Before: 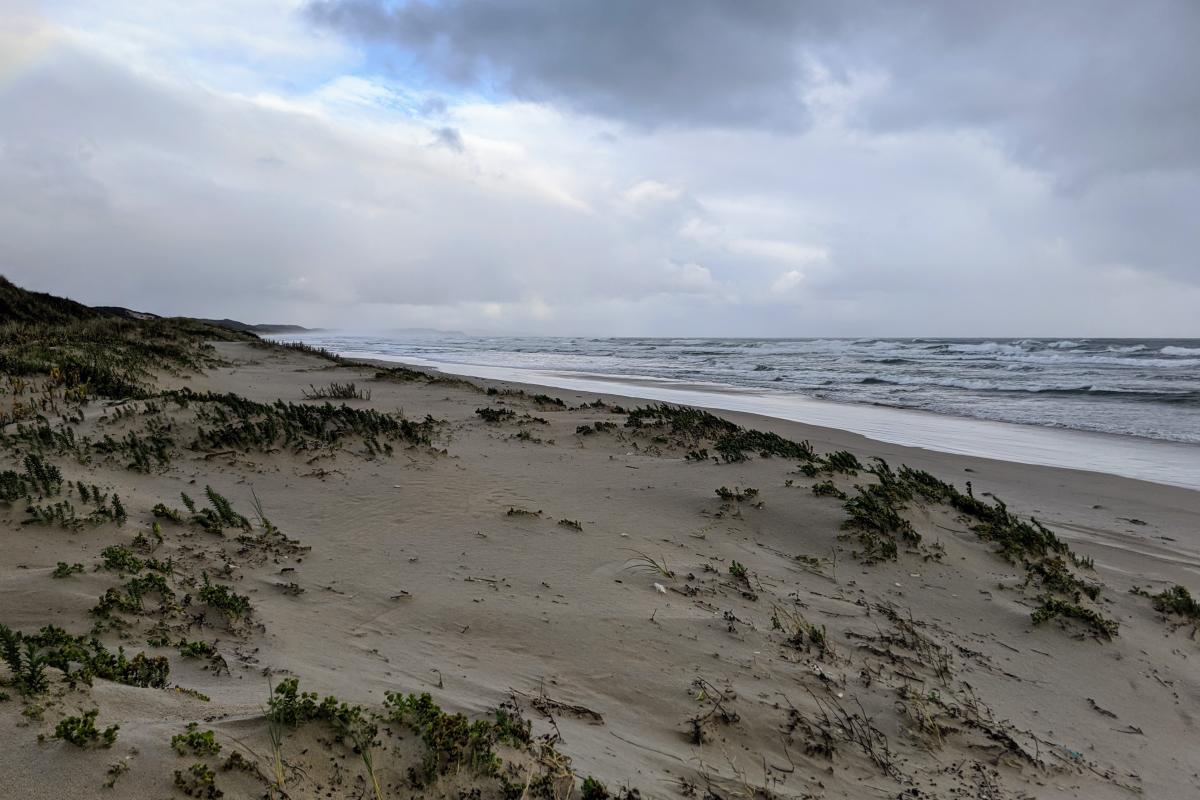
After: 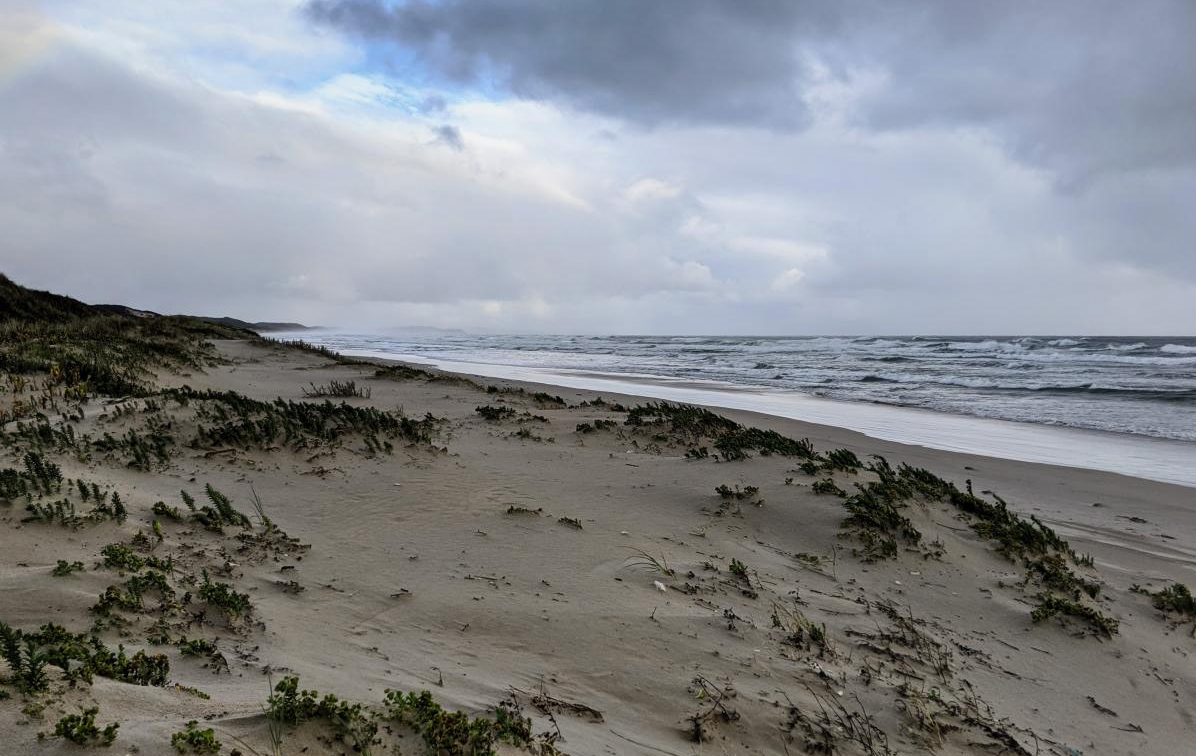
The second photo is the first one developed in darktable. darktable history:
exposure: exposure -0.155 EV, compensate highlight preservation false
contrast brightness saturation: contrast 0.149, brightness 0.05
shadows and highlights: white point adjustment 0.064, soften with gaussian
crop: top 0.324%, right 0.257%, bottom 5.066%
